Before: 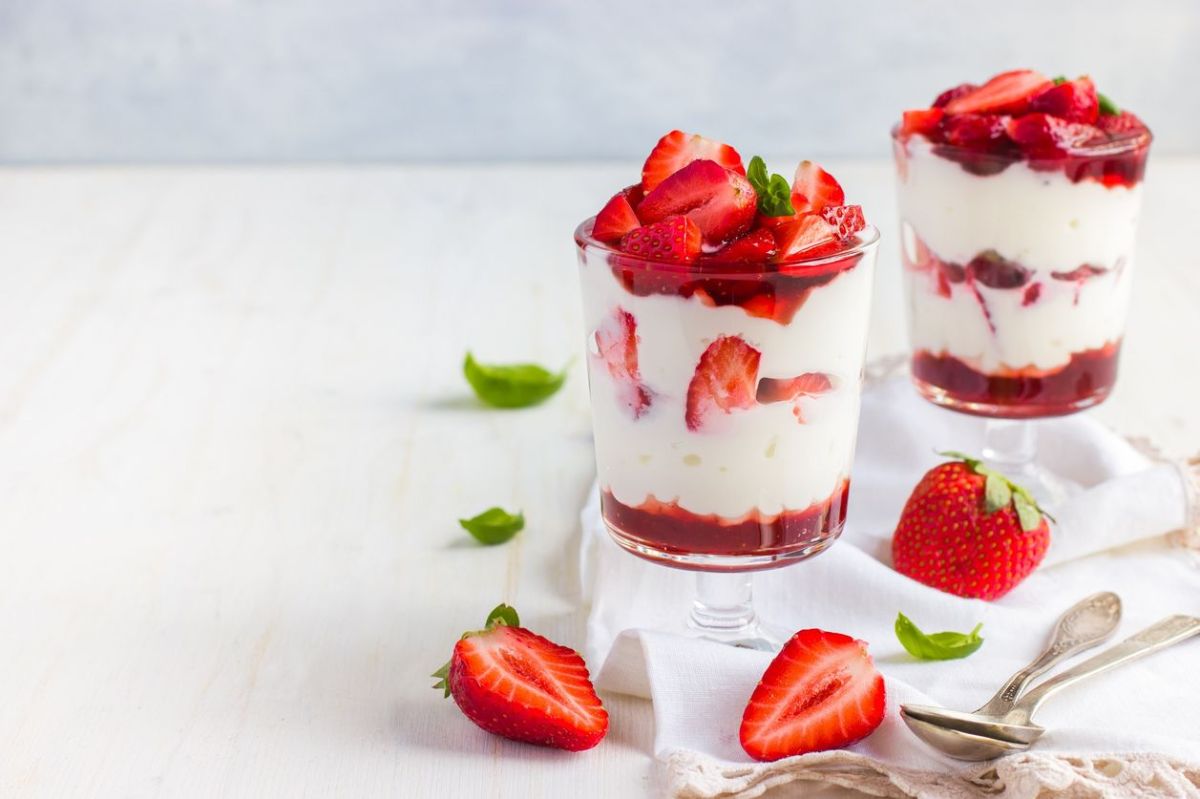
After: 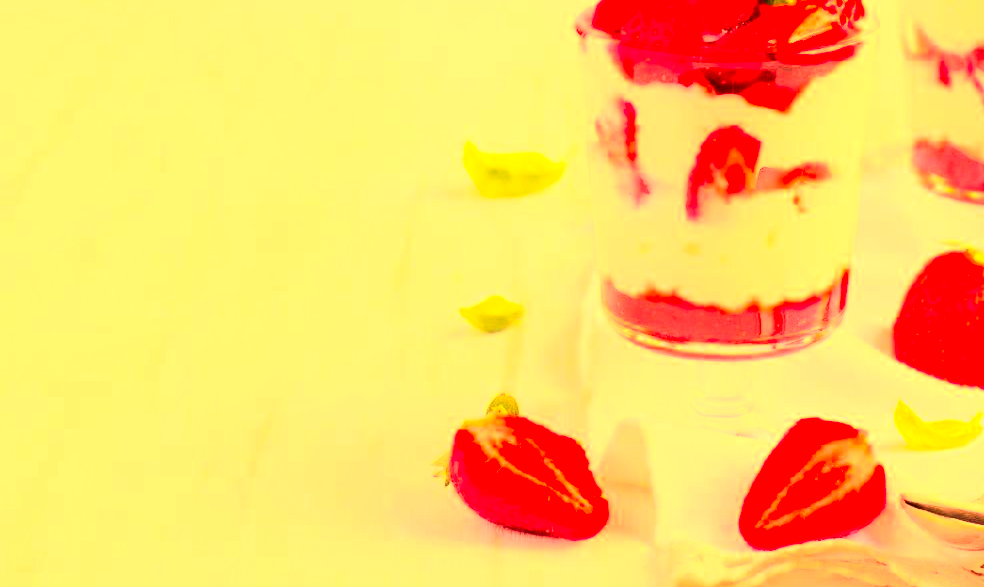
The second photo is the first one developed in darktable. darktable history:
exposure: black level correction 0, exposure 1.3 EV, compensate exposure bias true, compensate highlight preservation false
crop: top 26.531%, right 17.959%
contrast brightness saturation: contrast 0.4, brightness 0.05, saturation 0.25
white balance: red 1.467, blue 0.684
